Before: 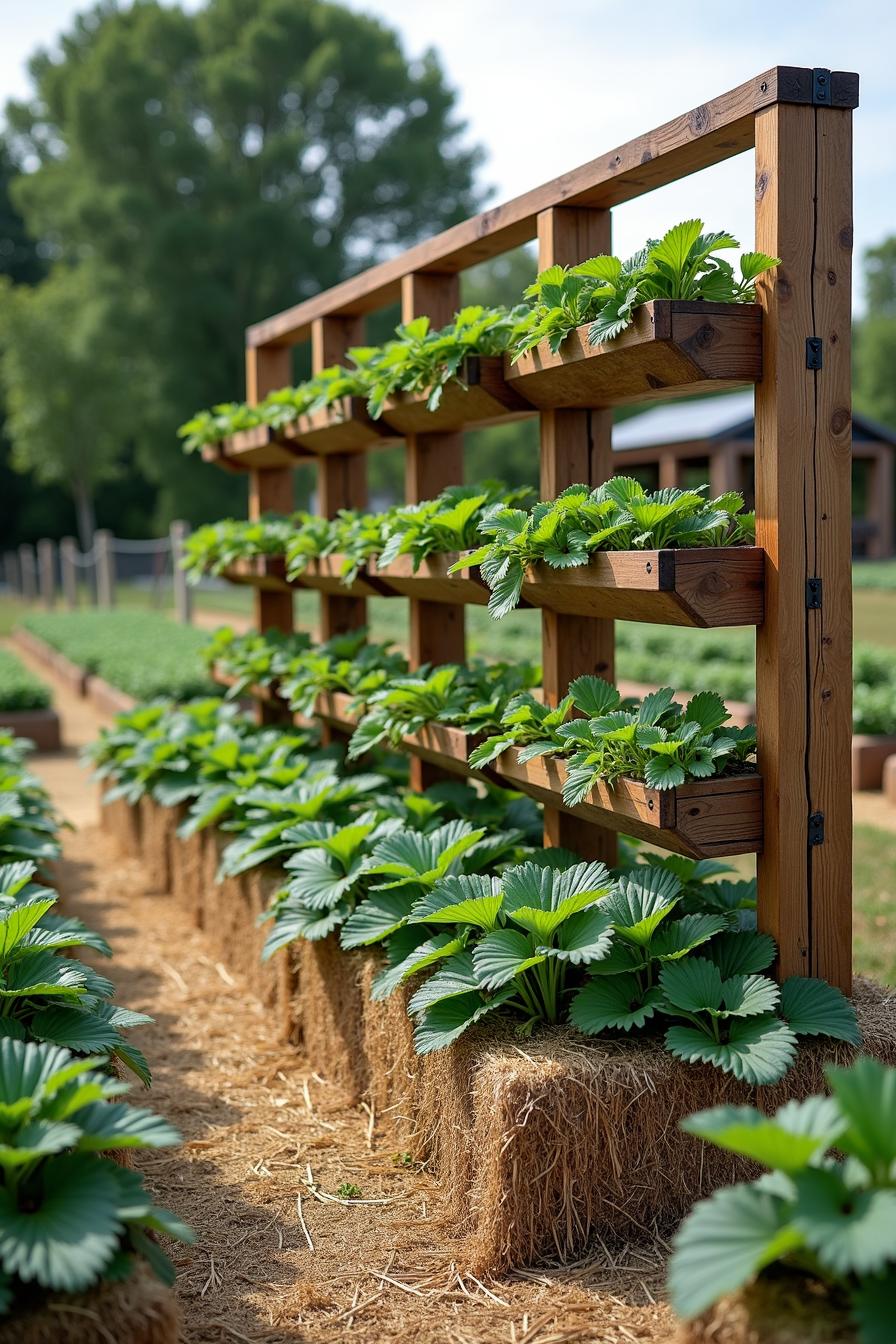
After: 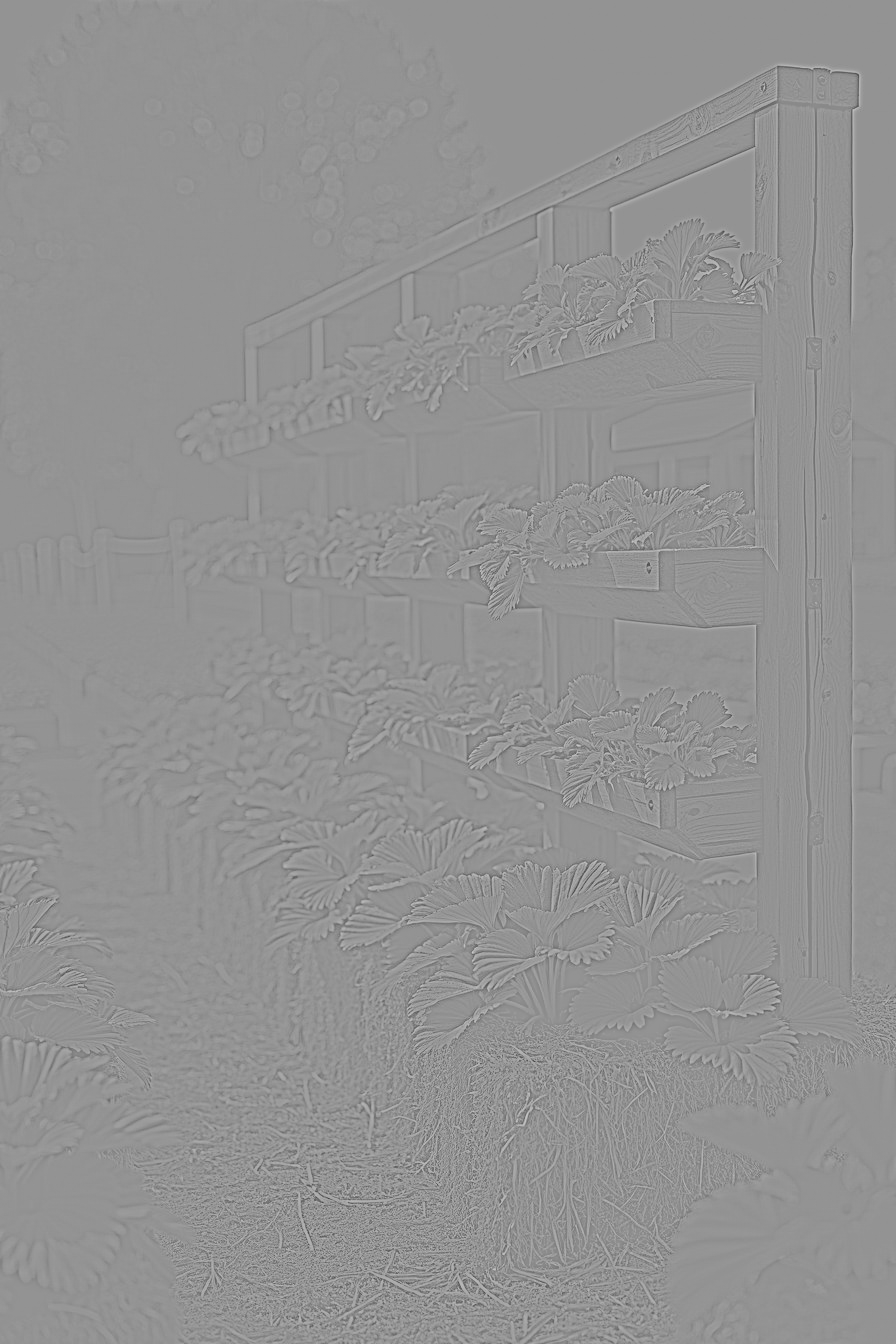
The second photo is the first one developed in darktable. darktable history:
haze removal: compatibility mode true, adaptive false
base curve: curves: ch0 [(0, 0) (0.032, 0.025) (0.121, 0.166) (0.206, 0.329) (0.605, 0.79) (1, 1)], preserve colors none
highpass: sharpness 5.84%, contrast boost 8.44%
